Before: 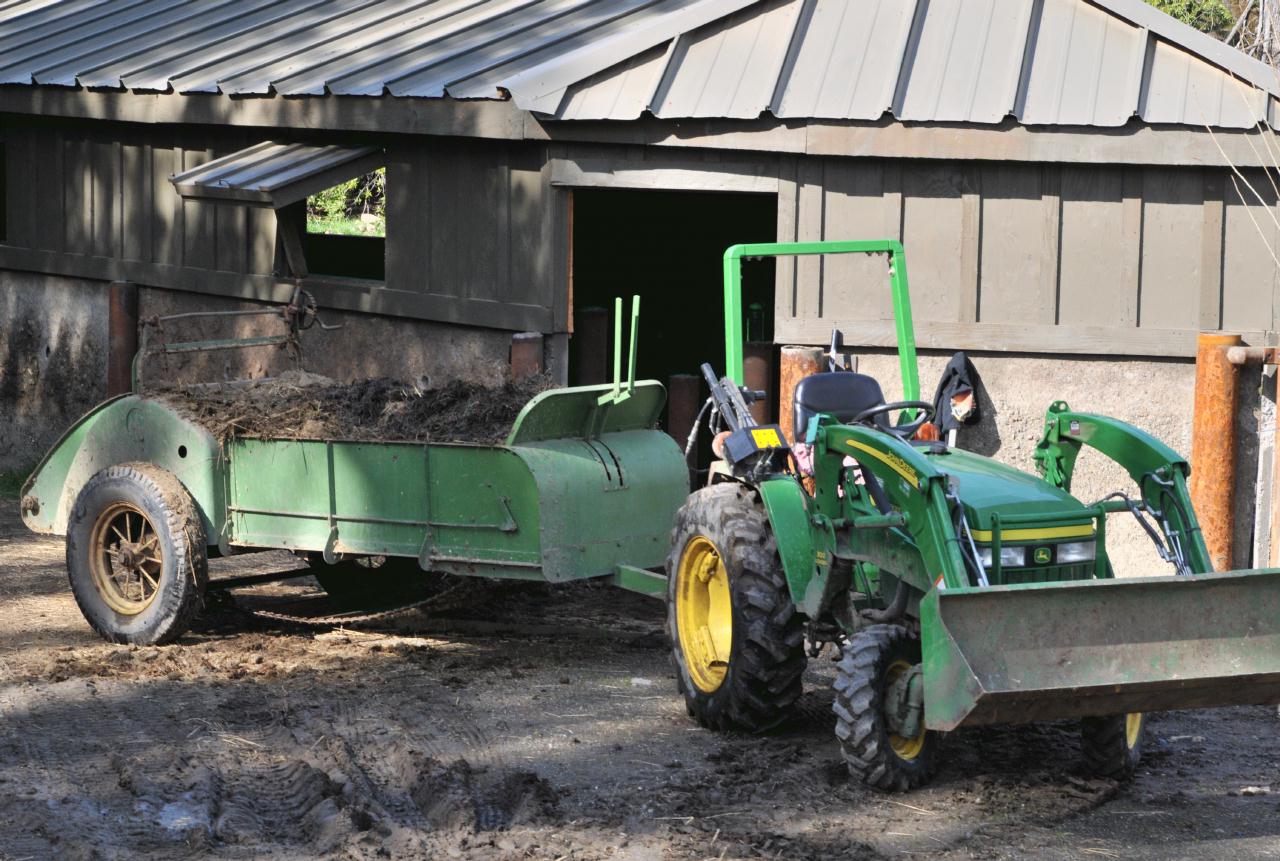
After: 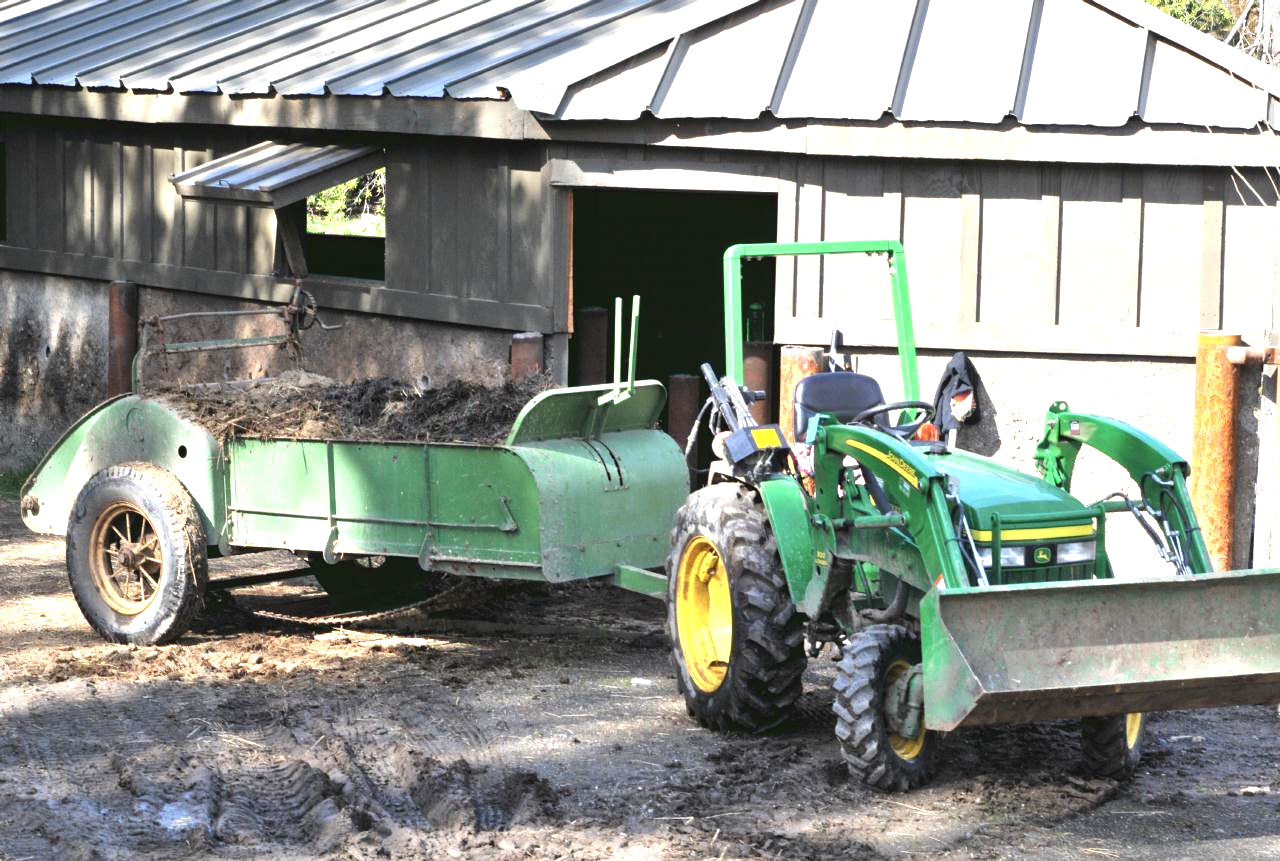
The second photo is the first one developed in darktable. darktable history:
local contrast: mode bilateral grid, contrast 20, coarseness 51, detail 121%, midtone range 0.2
exposure: exposure 1.14 EV, compensate highlight preservation false
